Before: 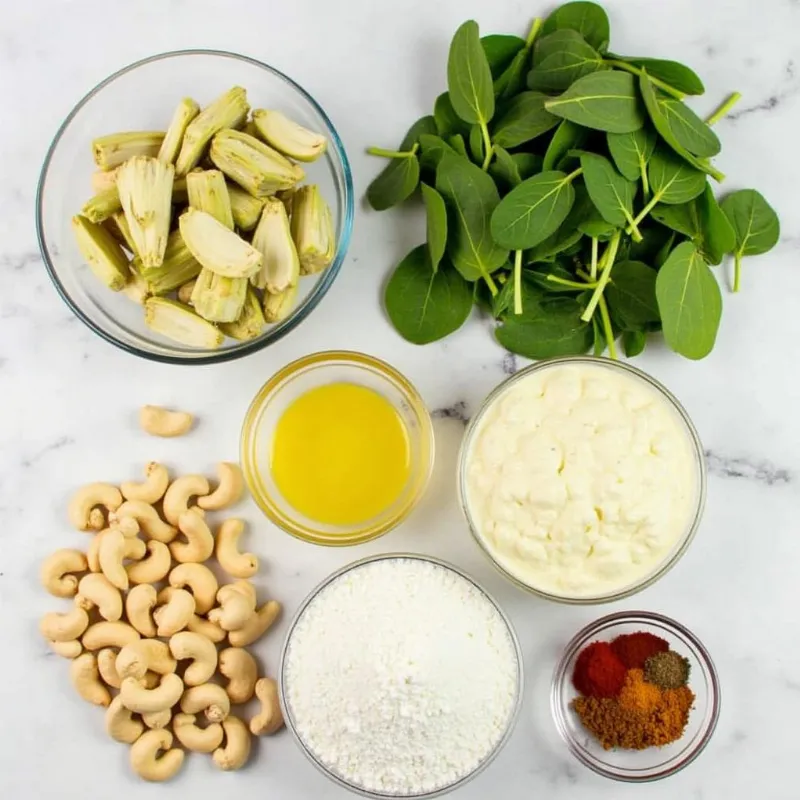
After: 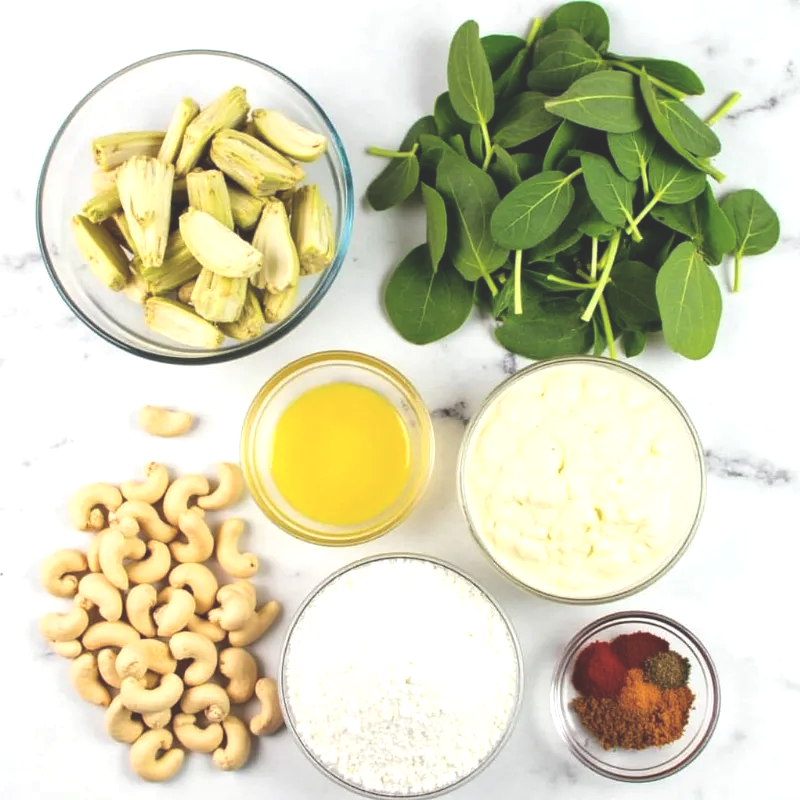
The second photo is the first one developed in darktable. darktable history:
exposure: black level correction -0.031, compensate highlight preservation false
tone equalizer: -8 EV -0.415 EV, -7 EV -0.363 EV, -6 EV -0.311 EV, -5 EV -0.255 EV, -3 EV 0.218 EV, -2 EV 0.315 EV, -1 EV 0.39 EV, +0 EV 0.394 EV, edges refinement/feathering 500, mask exposure compensation -1.24 EV, preserve details no
